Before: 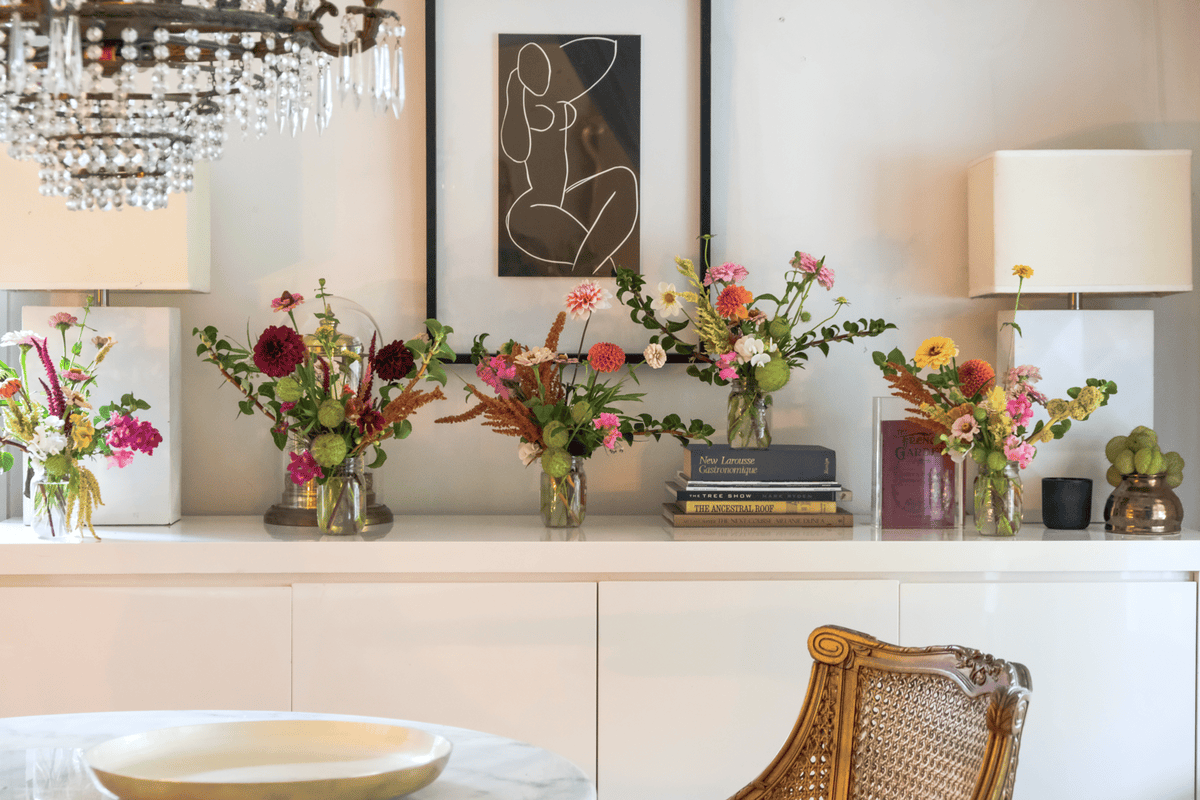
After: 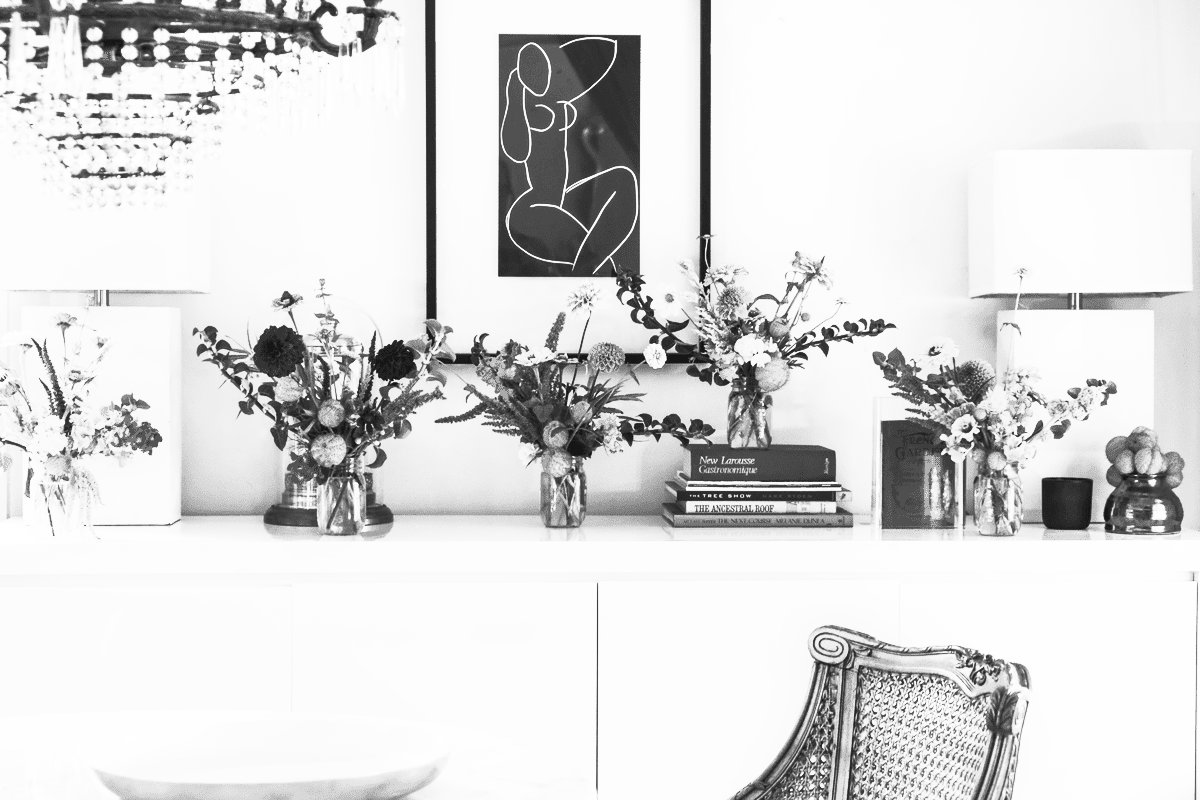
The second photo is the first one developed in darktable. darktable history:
monochrome: on, module defaults
rotate and perspective: automatic cropping off
contrast brightness saturation: contrast 0.83, brightness 0.59, saturation 0.59
